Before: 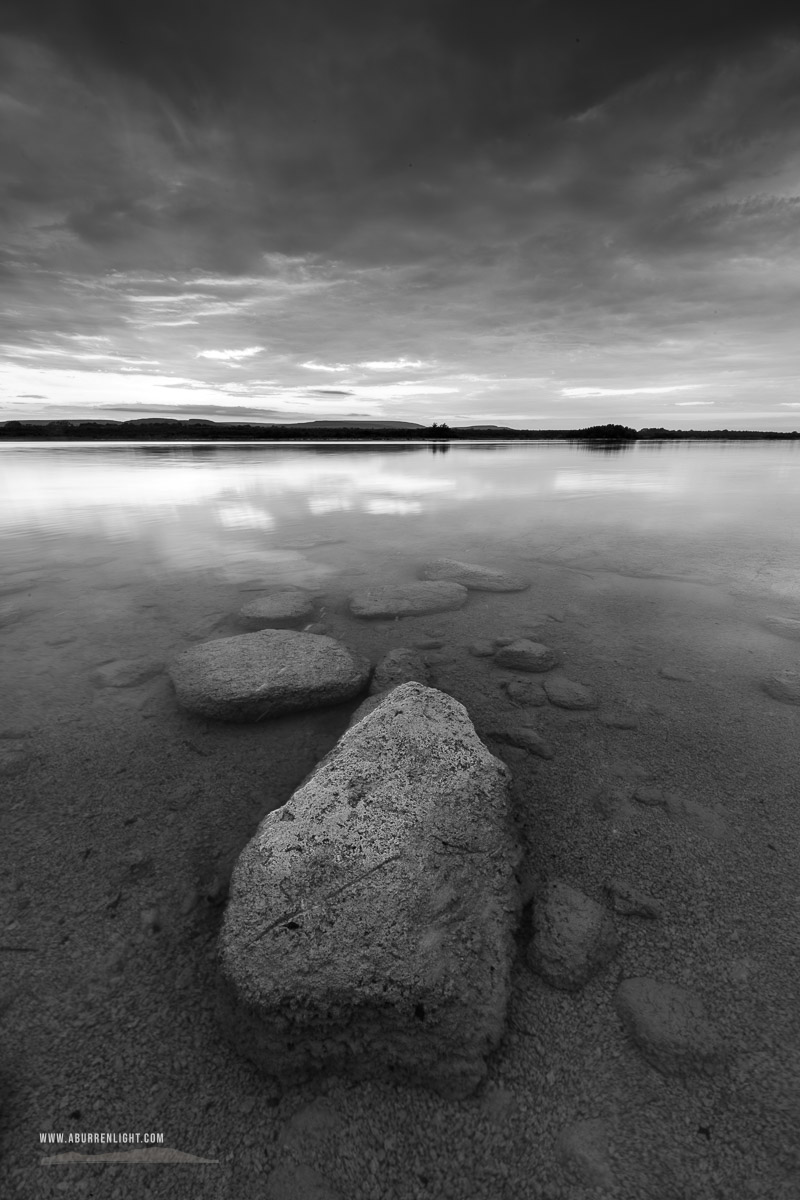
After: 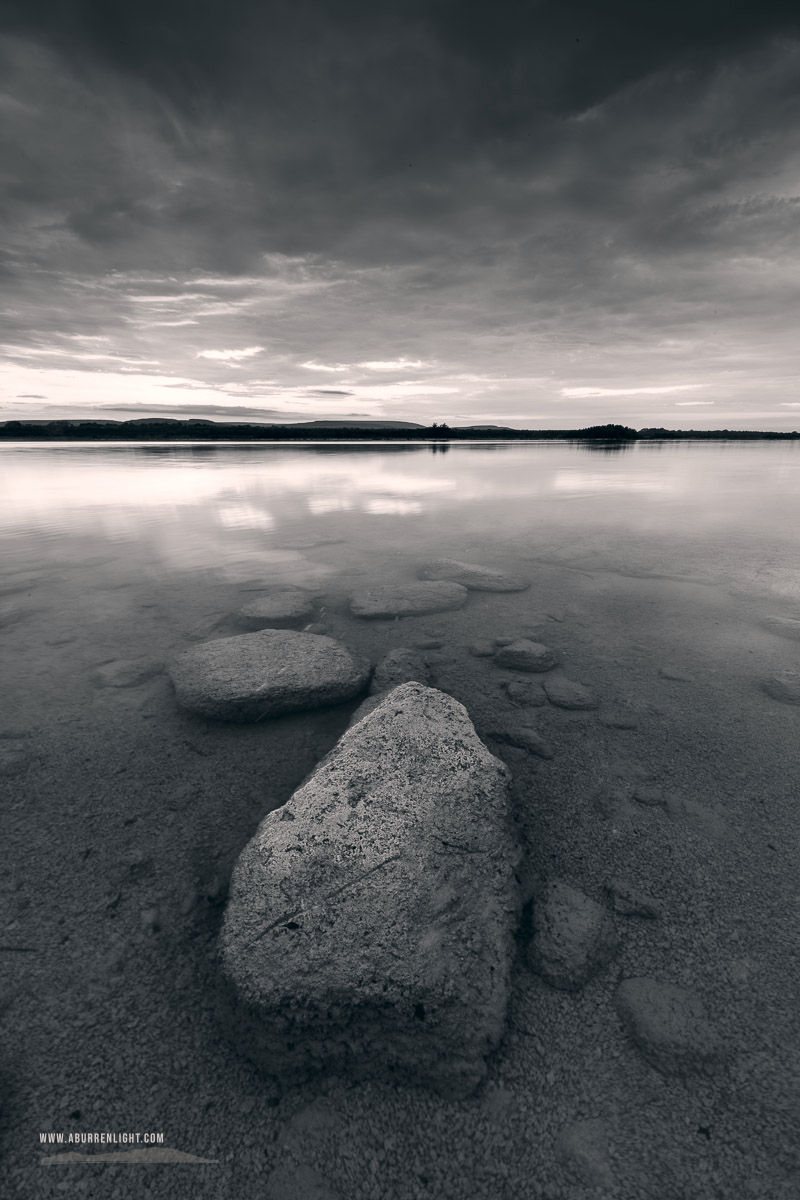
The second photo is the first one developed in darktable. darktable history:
color correction: highlights a* 5.44, highlights b* 5.28, shadows a* -4.59, shadows b* -5.09
